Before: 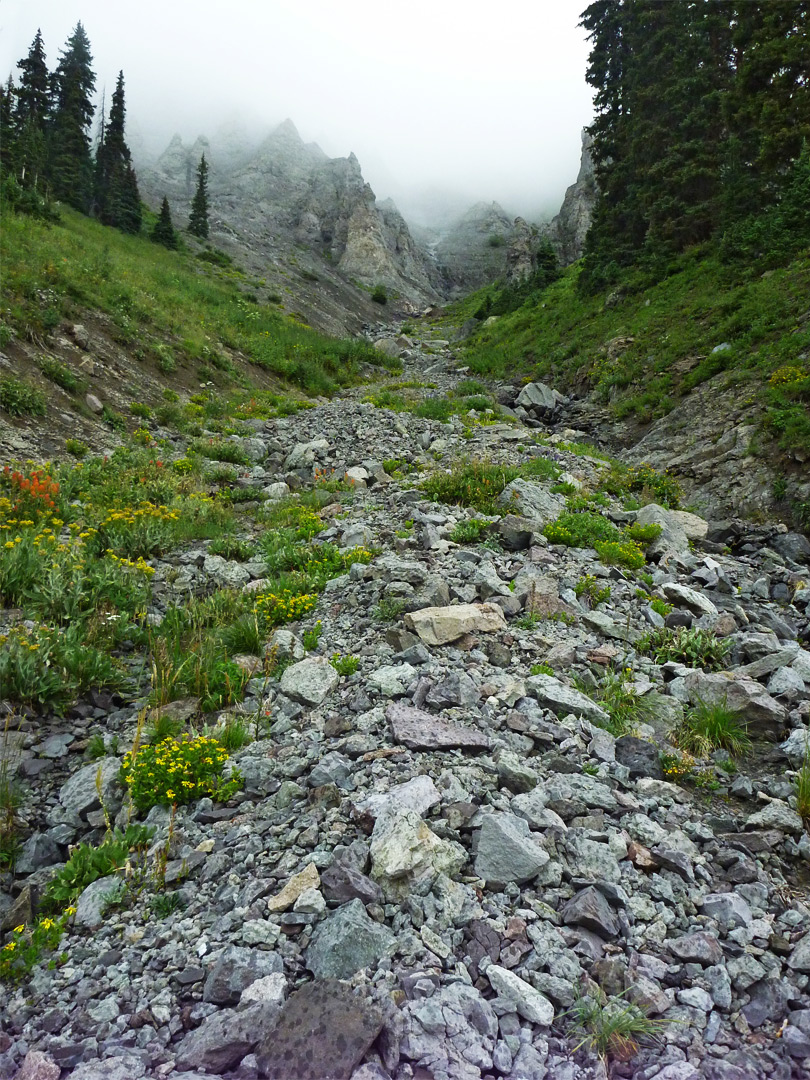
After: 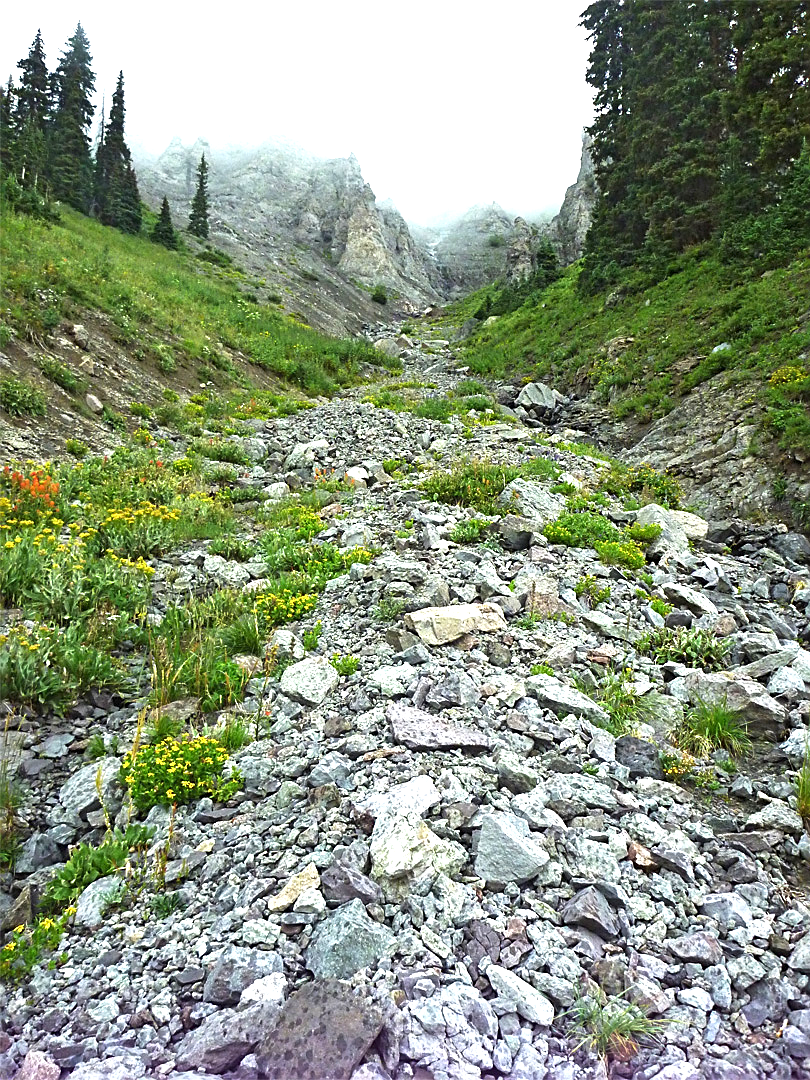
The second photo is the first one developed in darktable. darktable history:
sharpen: on, module defaults
exposure: black level correction 0, exposure 1.095 EV, compensate highlight preservation false
